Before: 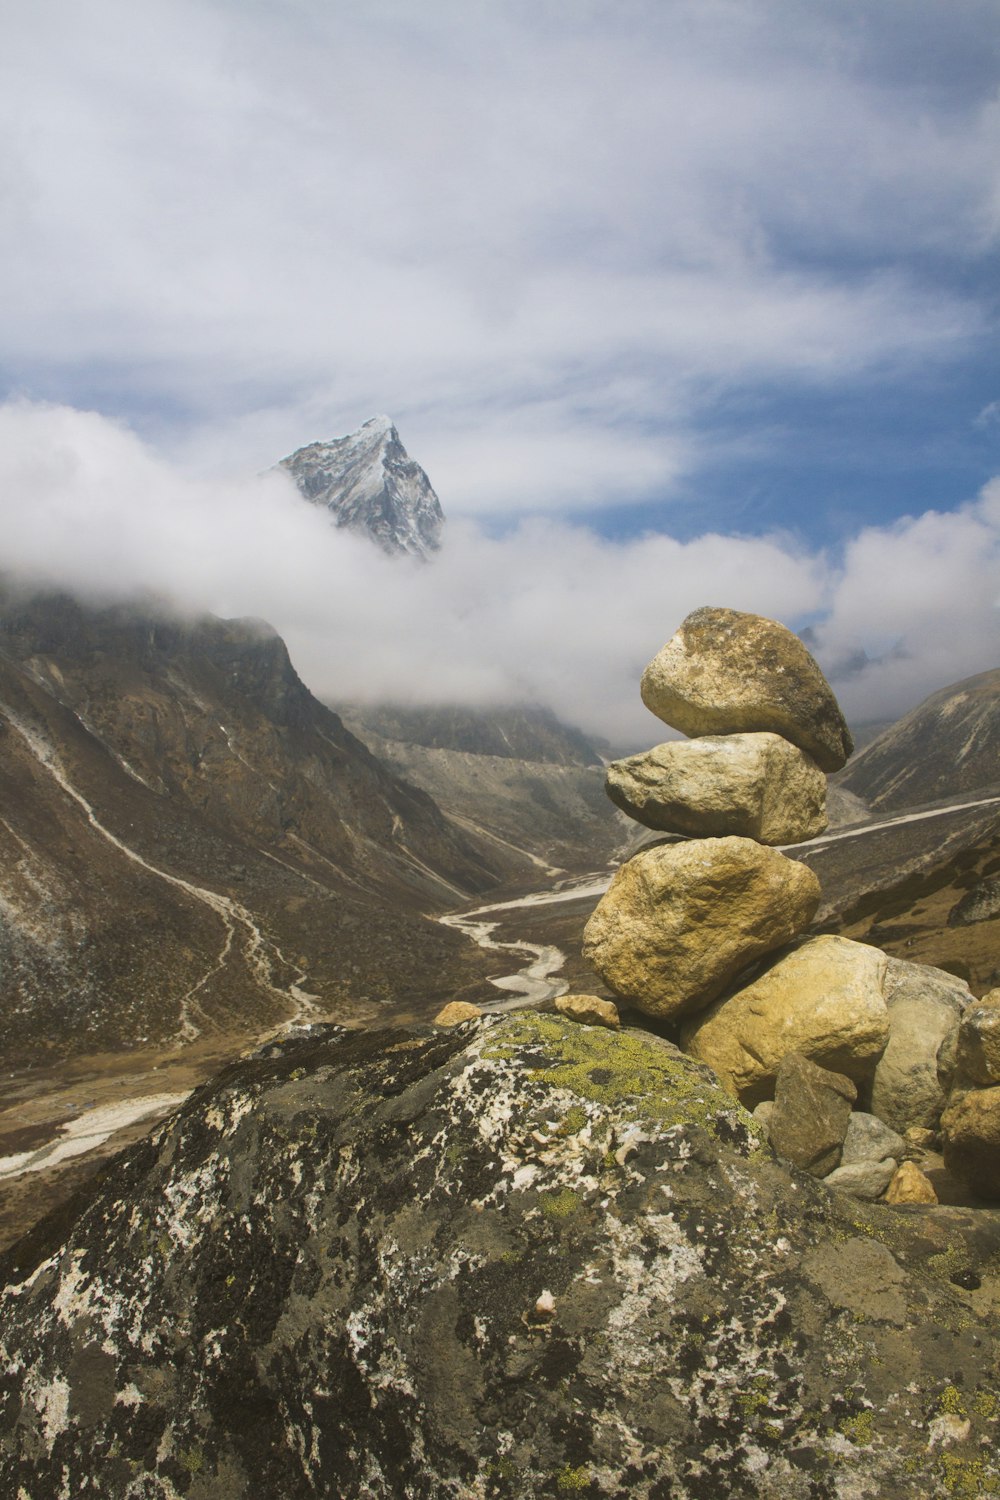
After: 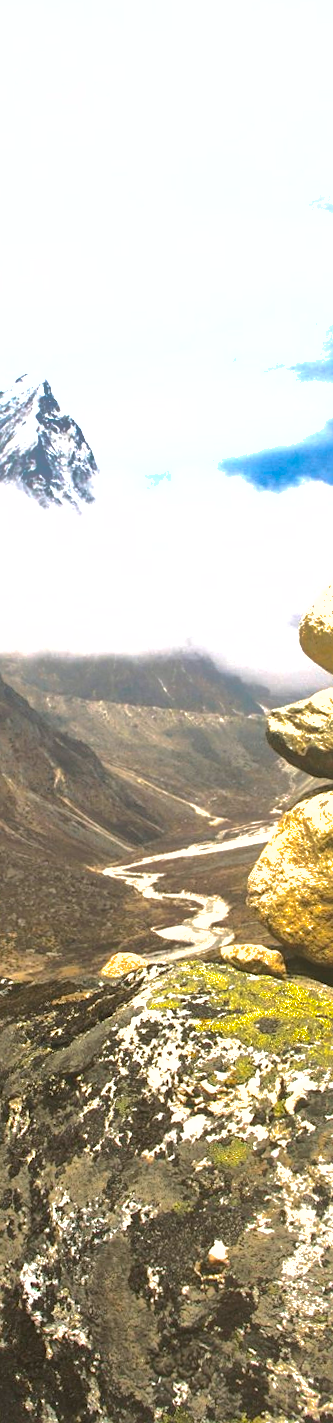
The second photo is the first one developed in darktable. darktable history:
tone equalizer: -8 EV -0.417 EV, -7 EV -0.389 EV, -6 EV -0.333 EV, -5 EV -0.222 EV, -3 EV 0.222 EV, -2 EV 0.333 EV, -1 EV 0.389 EV, +0 EV 0.417 EV, edges refinement/feathering 500, mask exposure compensation -1.57 EV, preserve details no
crop: left 33.36%, right 33.36%
rotate and perspective: rotation -1.32°, lens shift (horizontal) -0.031, crop left 0.015, crop right 0.985, crop top 0.047, crop bottom 0.982
white balance: red 1.004, blue 1.024
exposure: exposure 0.935 EV, compensate highlight preservation false
shadows and highlights: shadows 40, highlights -60
sharpen: amount 0.2
